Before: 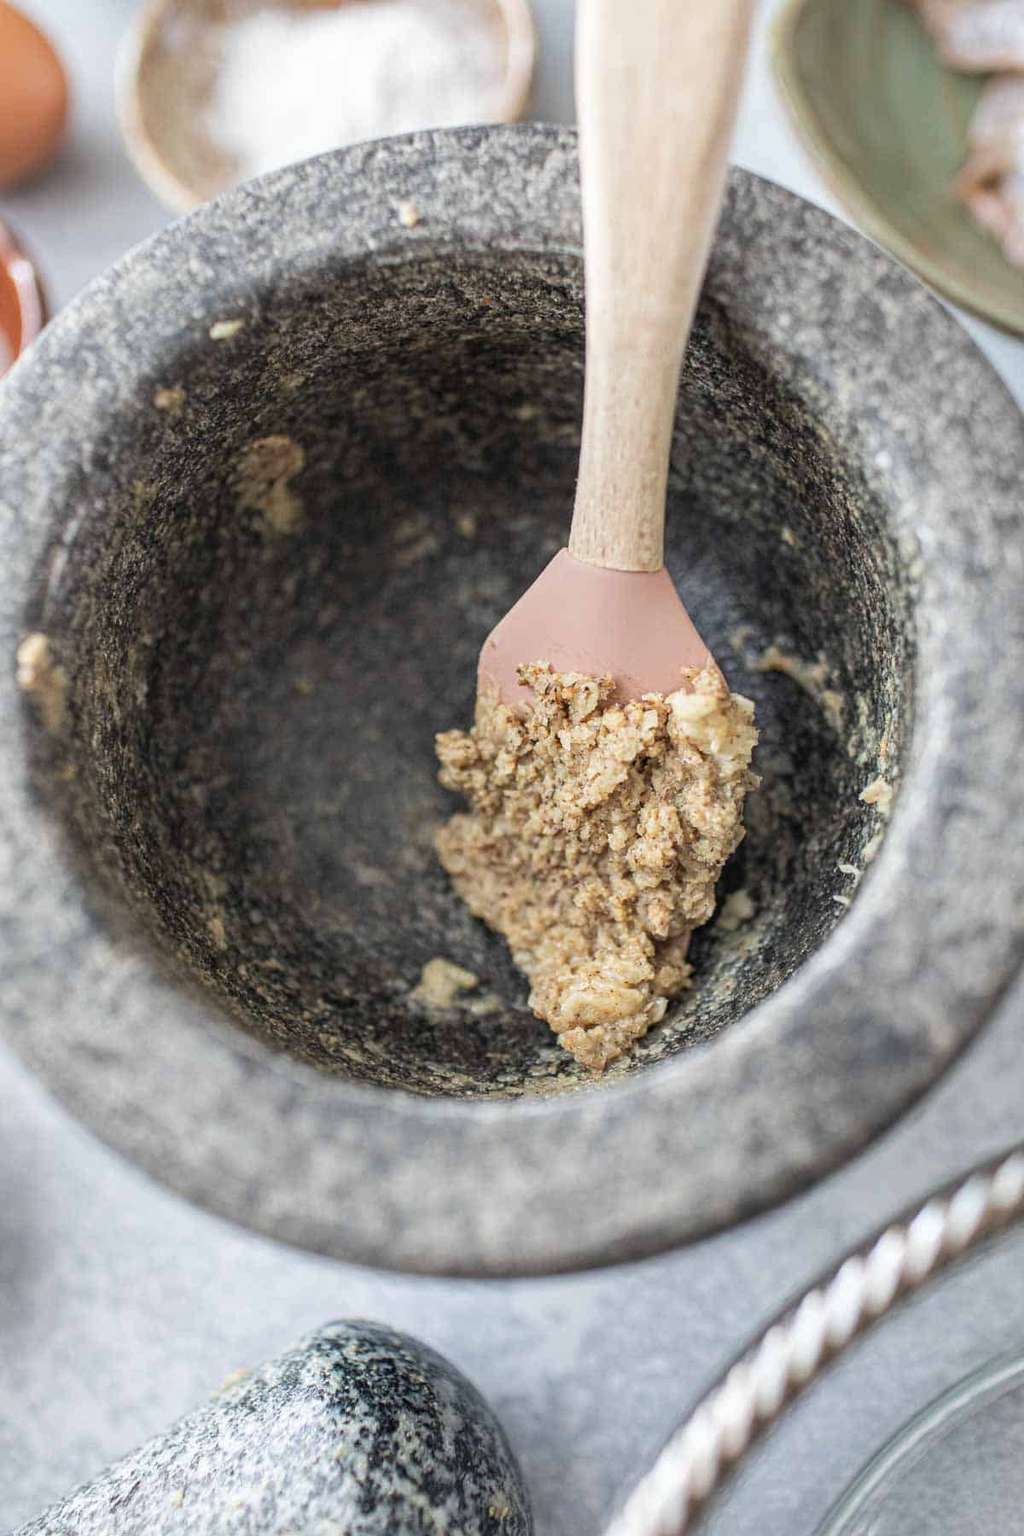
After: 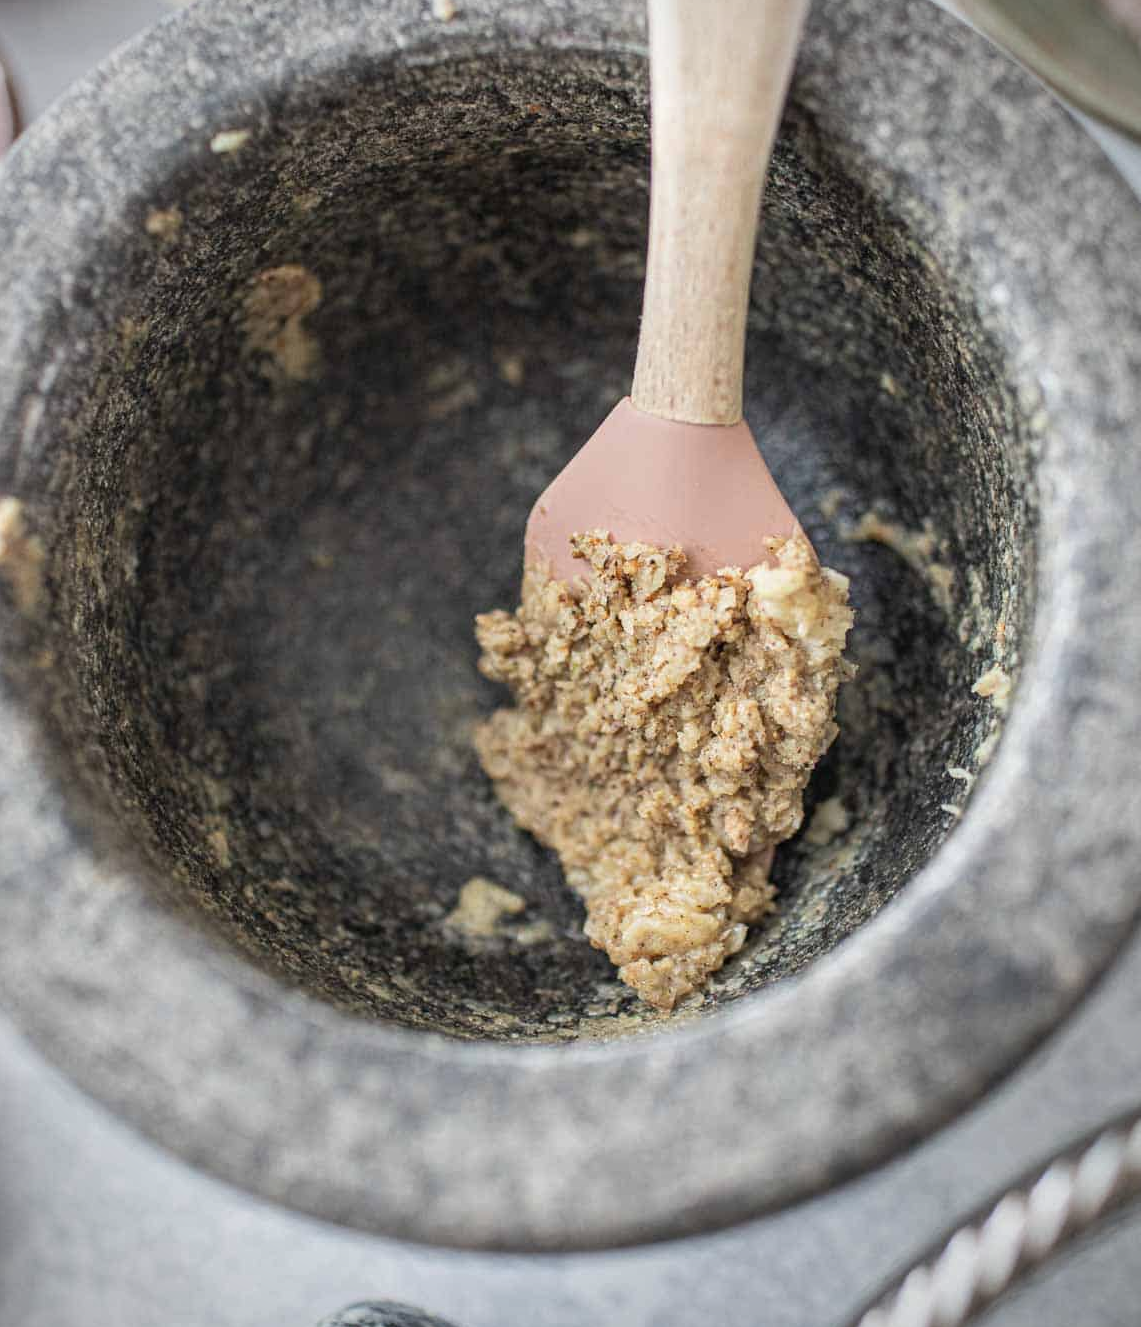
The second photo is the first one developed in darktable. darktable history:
vignetting: fall-off radius 61.08%, center (-0.031, -0.036)
crop and rotate: left 2.998%, top 13.612%, right 1.877%, bottom 12.665%
